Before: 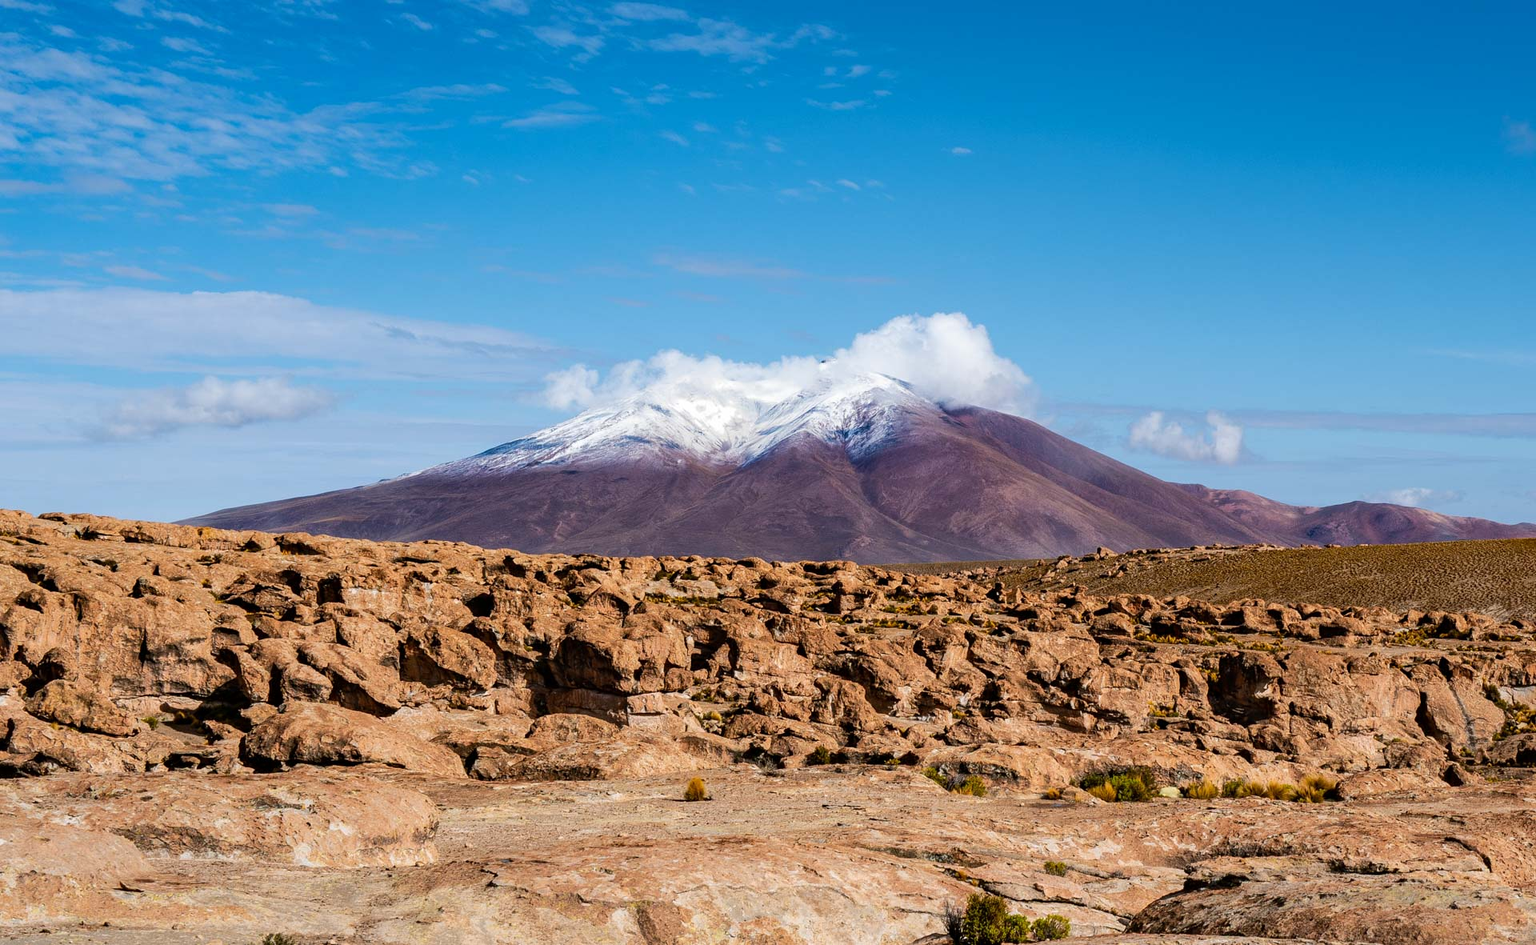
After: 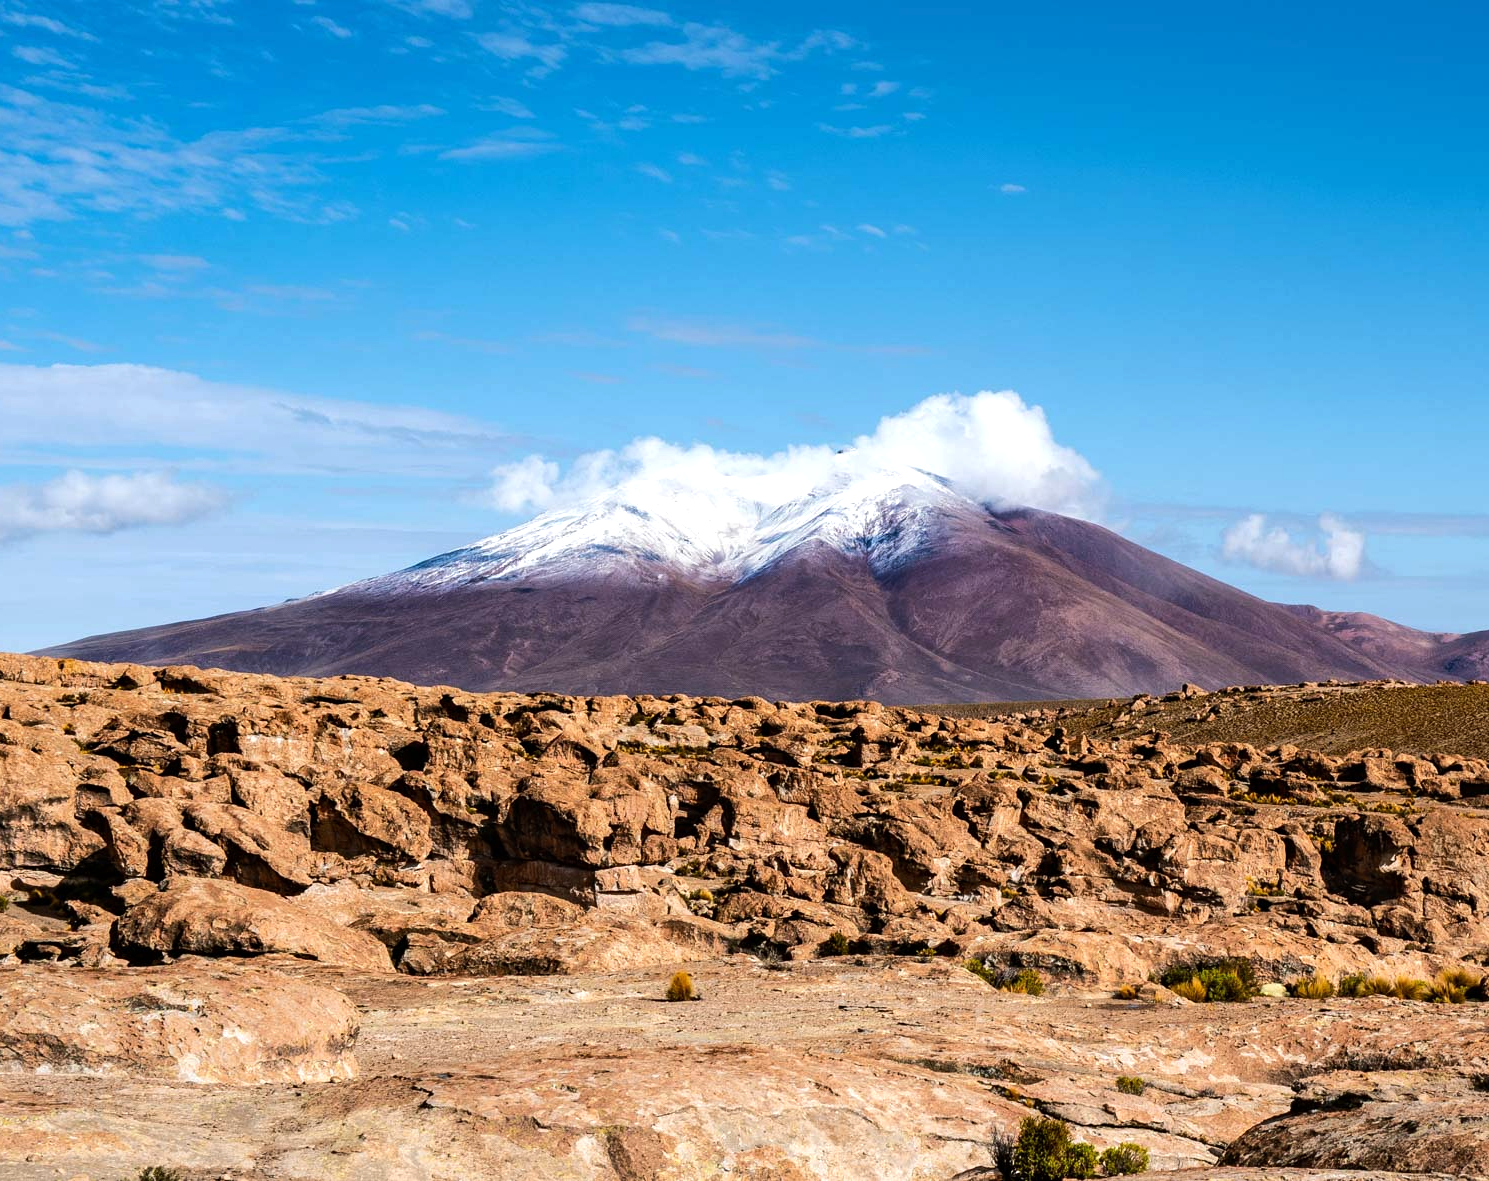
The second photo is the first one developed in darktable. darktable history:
crop: left 9.88%, right 12.547%
tone equalizer: -8 EV -0.403 EV, -7 EV -0.367 EV, -6 EV -0.335 EV, -5 EV -0.259 EV, -3 EV 0.228 EV, -2 EV 0.311 EV, -1 EV 0.412 EV, +0 EV 0.429 EV, edges refinement/feathering 500, mask exposure compensation -1.57 EV, preserve details no
